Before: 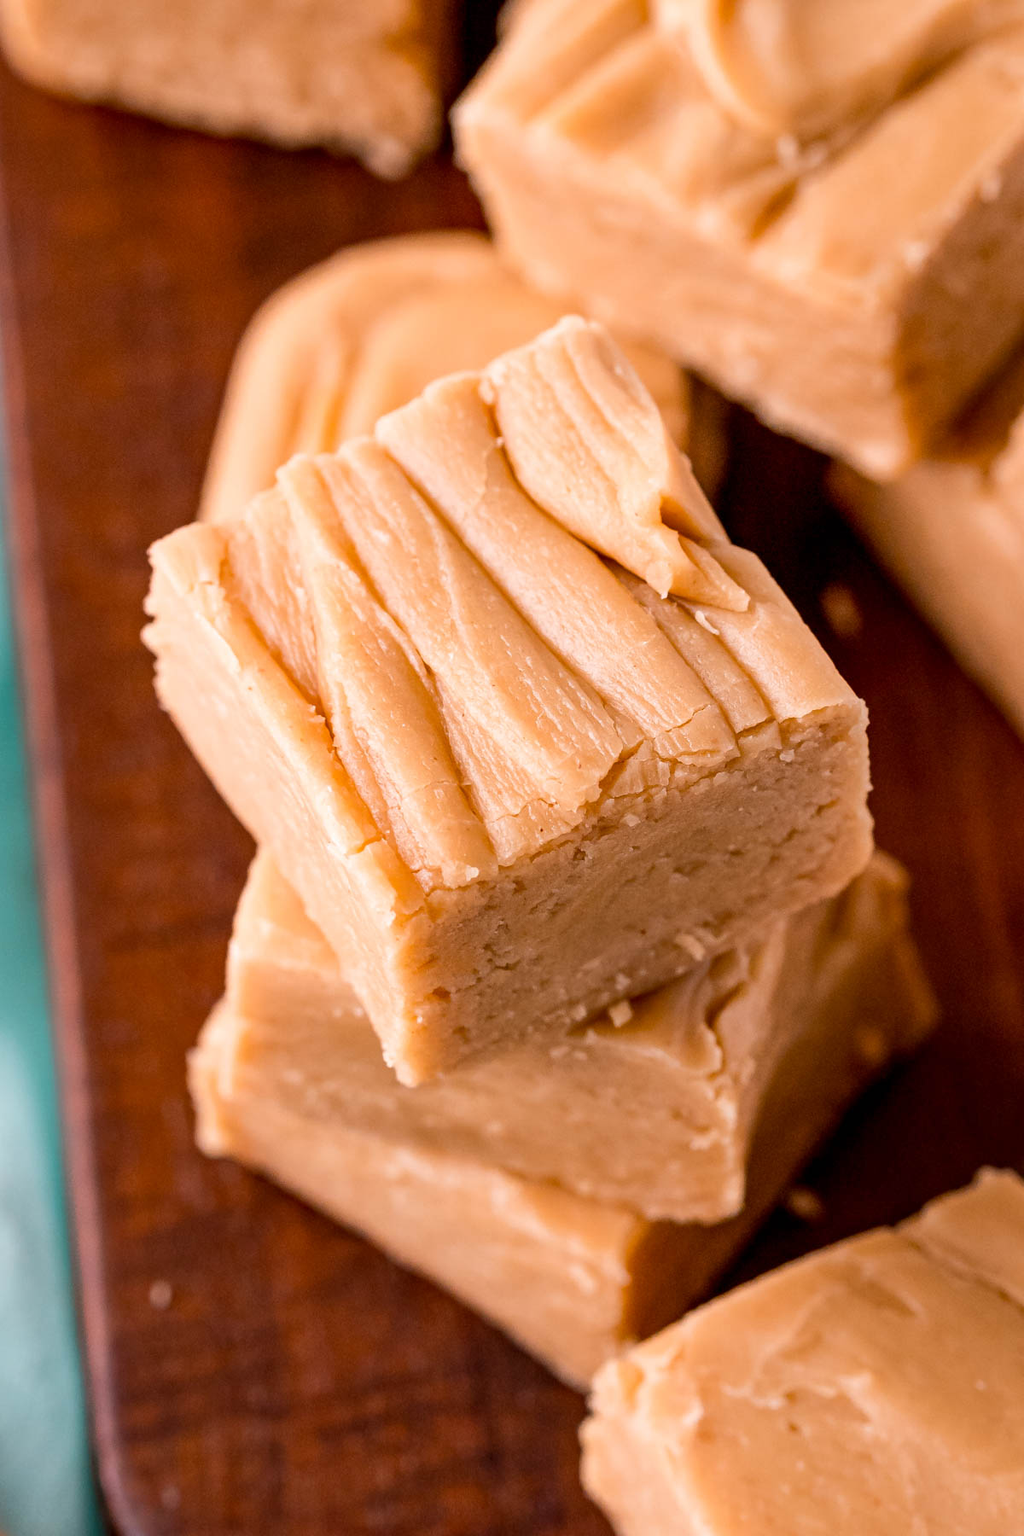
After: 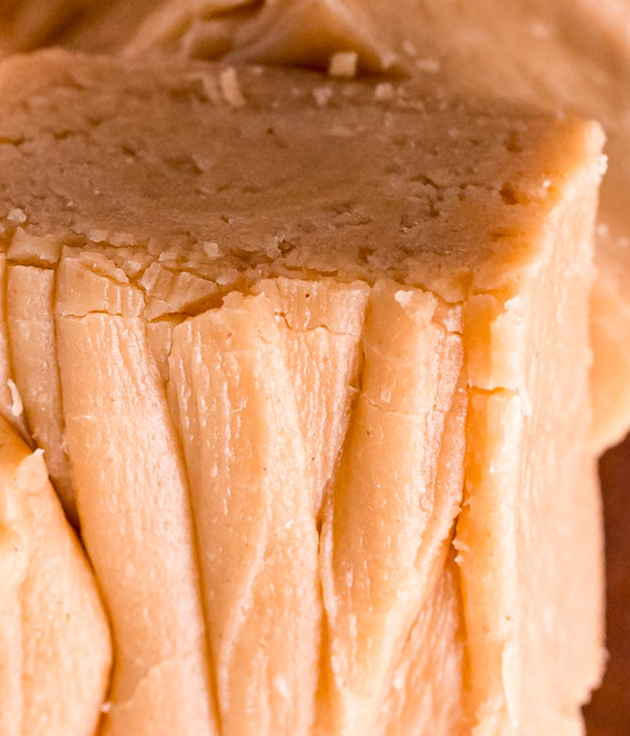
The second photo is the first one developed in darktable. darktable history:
crop and rotate: angle 147.79°, left 9.145%, top 15.646%, right 4.43%, bottom 17.034%
